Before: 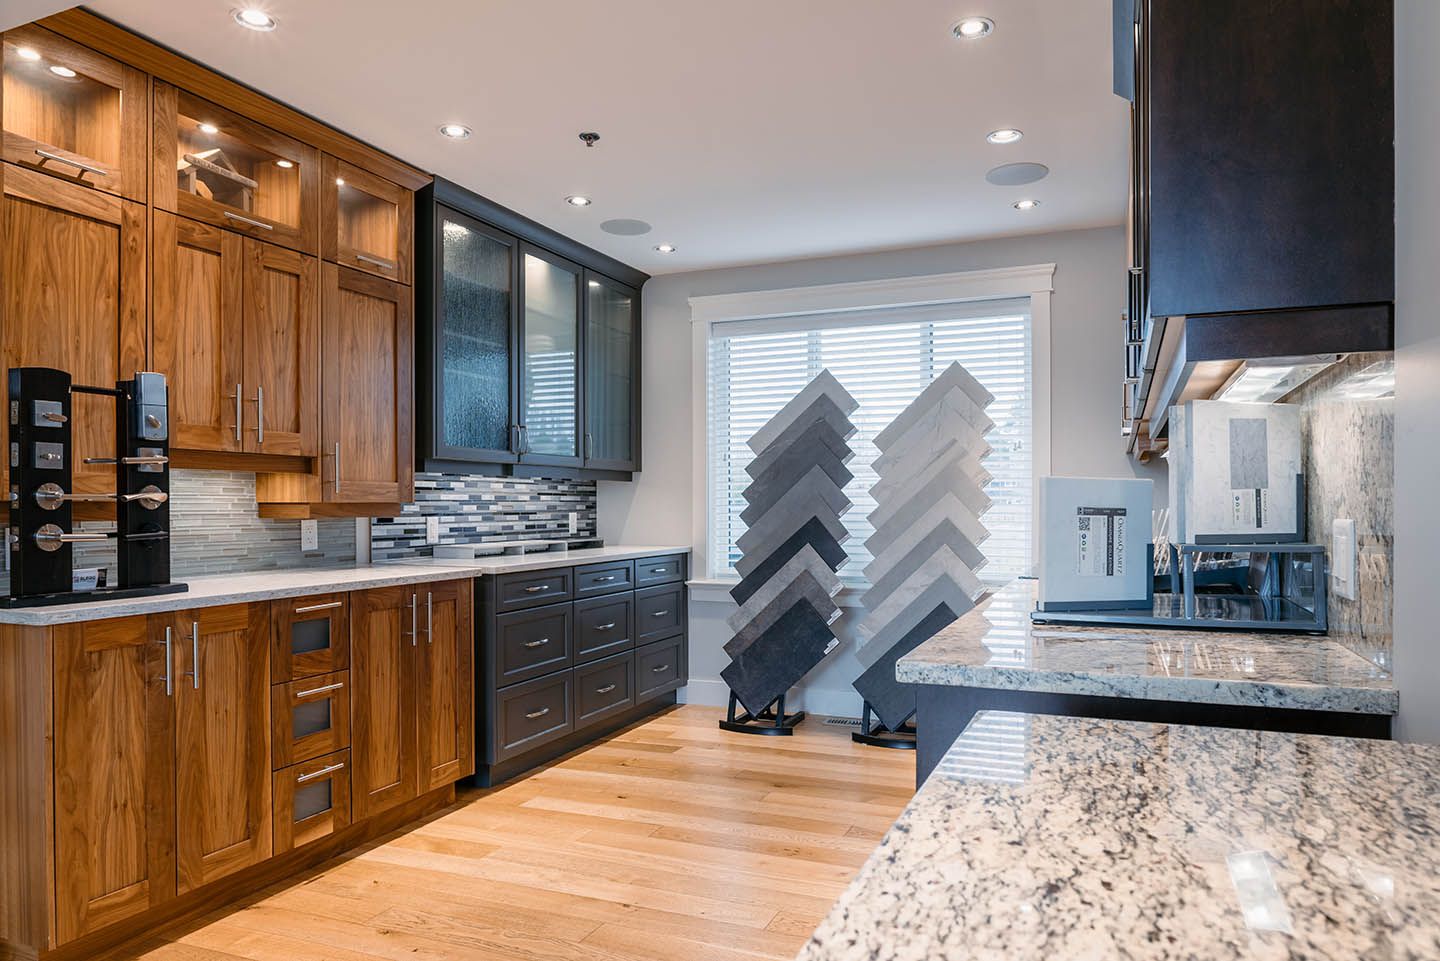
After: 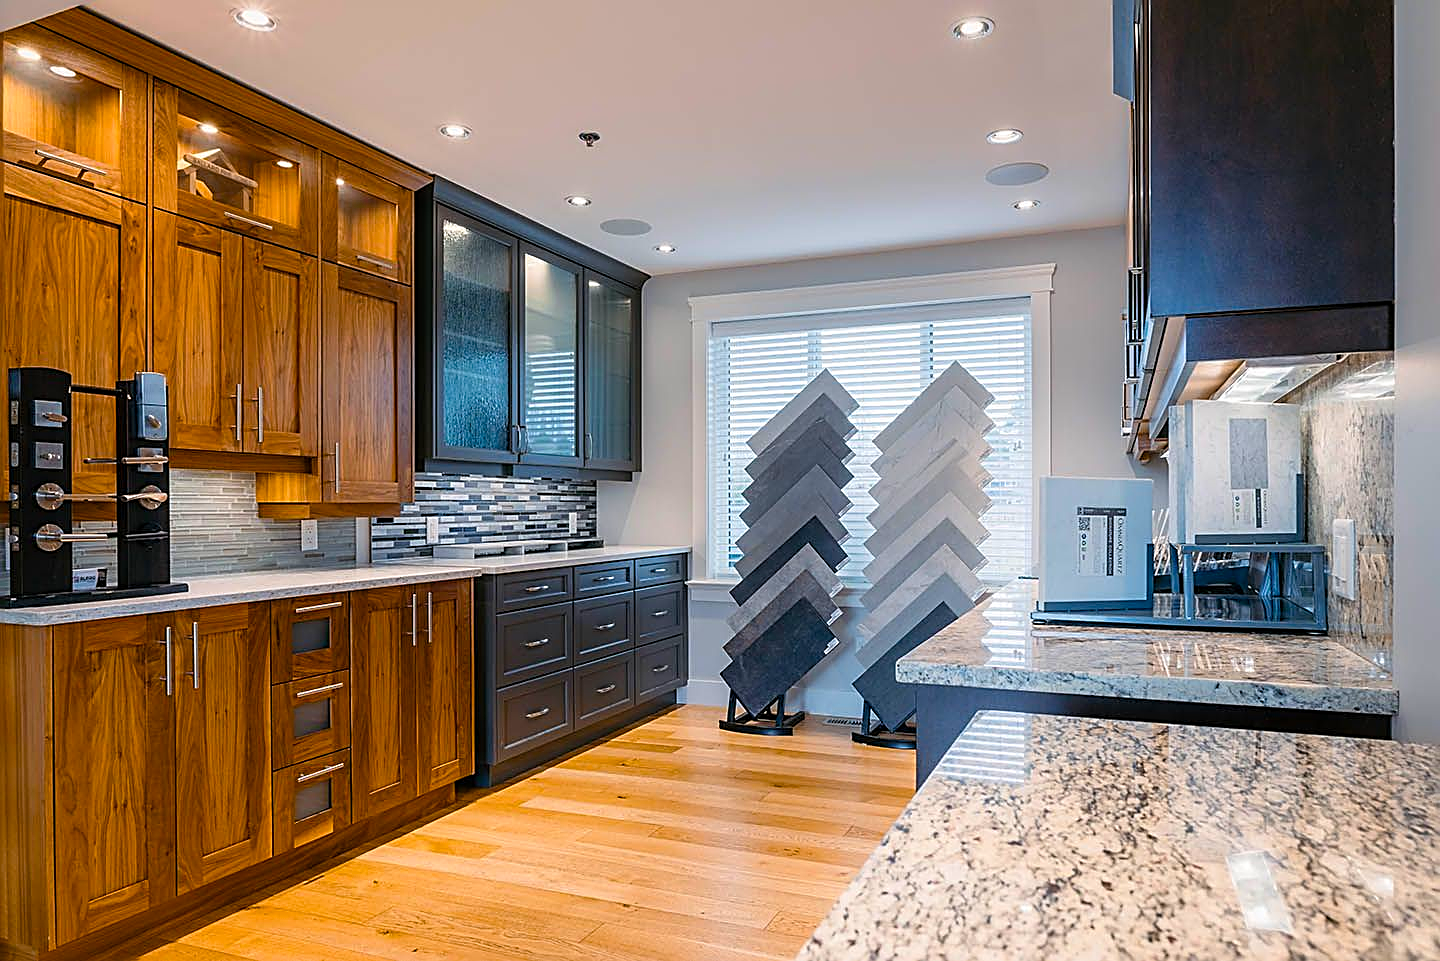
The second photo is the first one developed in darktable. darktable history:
sharpen: amount 0.75
color balance rgb: linear chroma grading › global chroma 15%, perceptual saturation grading › global saturation 30%
